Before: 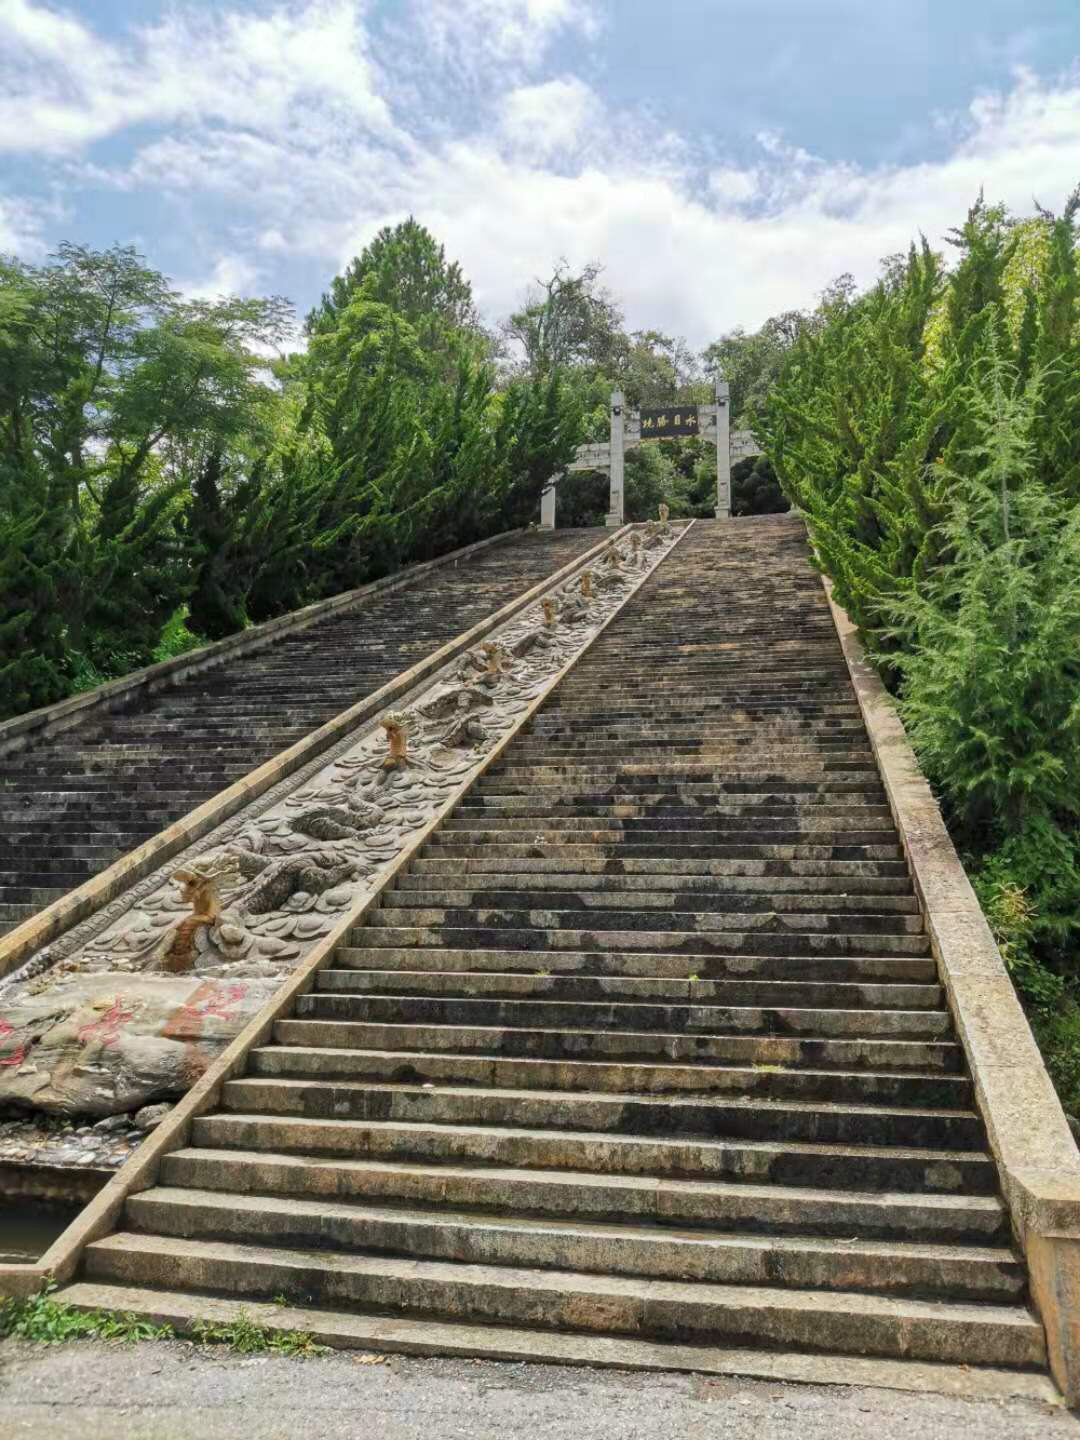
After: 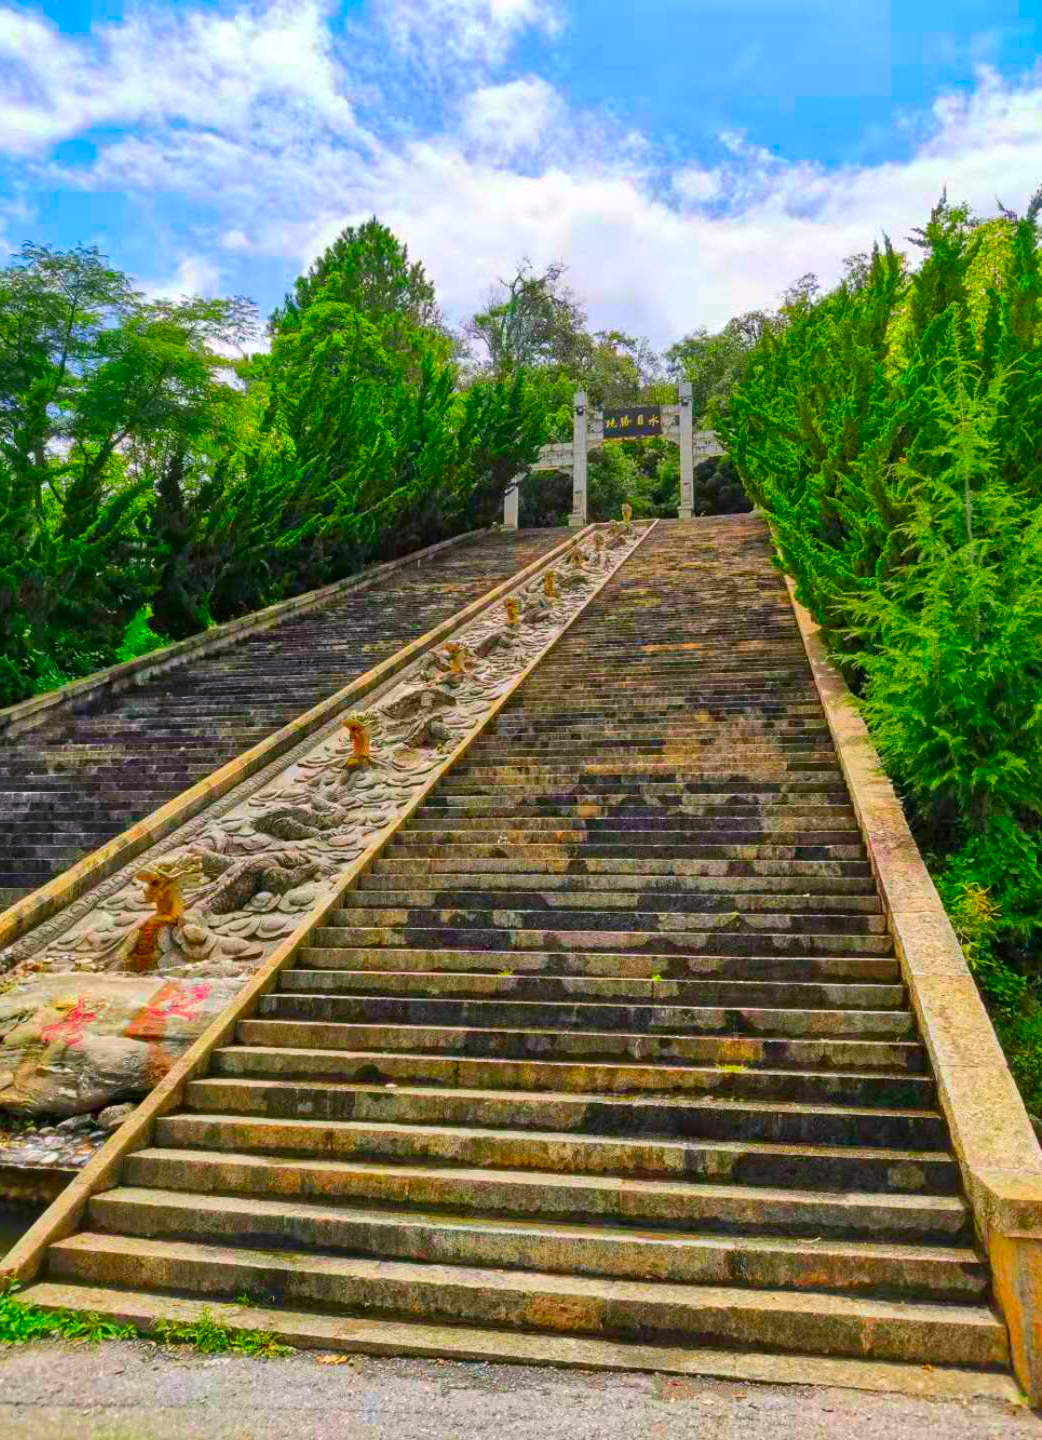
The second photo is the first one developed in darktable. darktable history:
crop and rotate: left 3.498%
color correction: highlights a* 1.6, highlights b* -1.79, saturation 2.46
shadows and highlights: shadows 47.7, highlights -40.67, soften with gaussian
